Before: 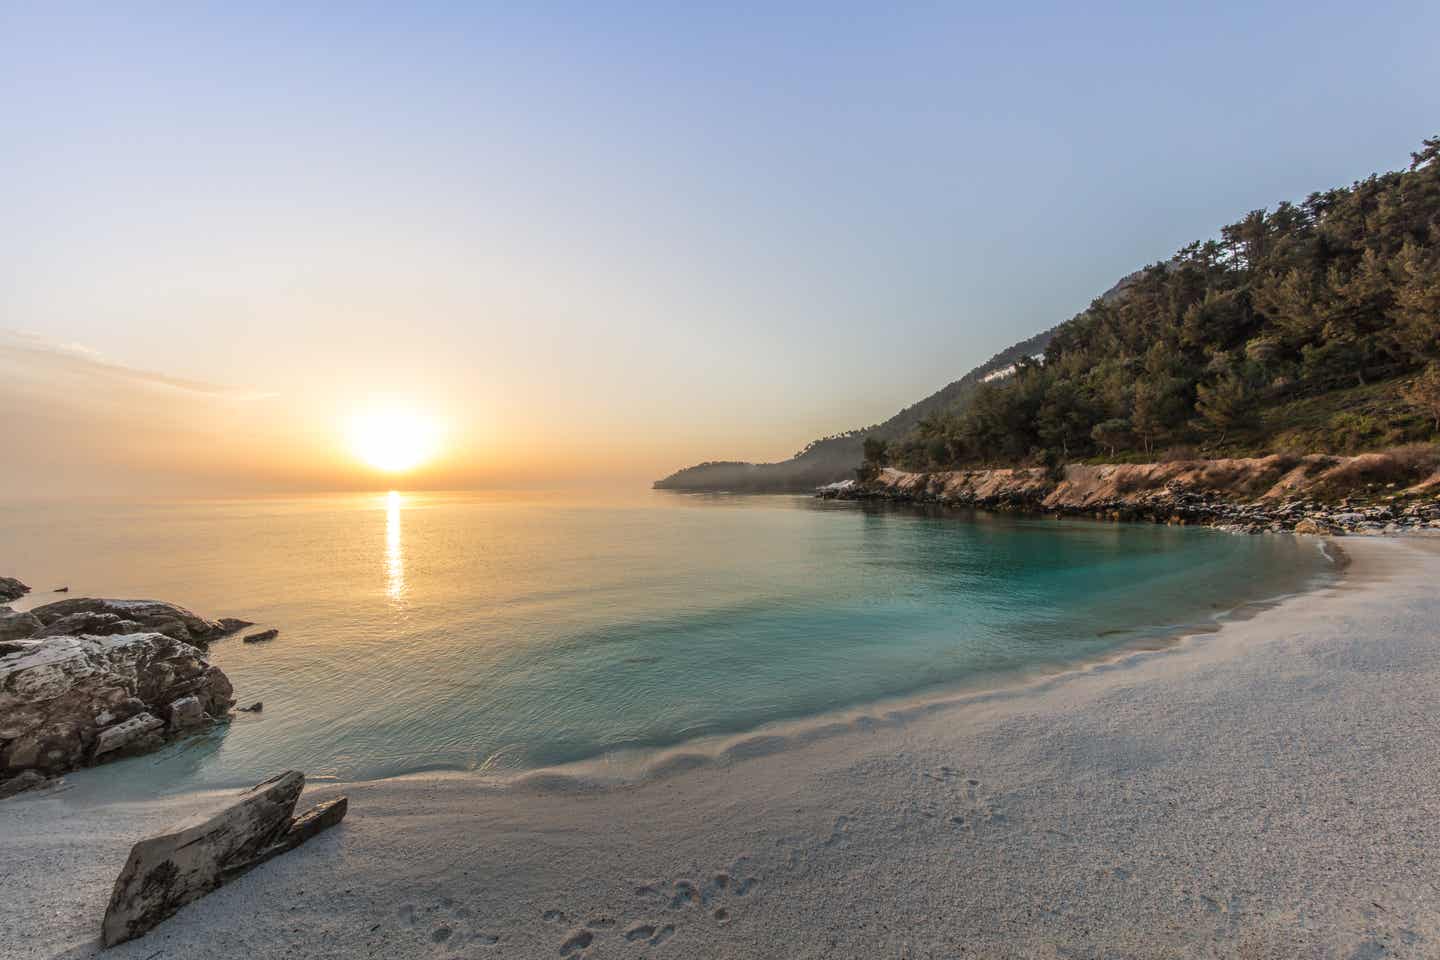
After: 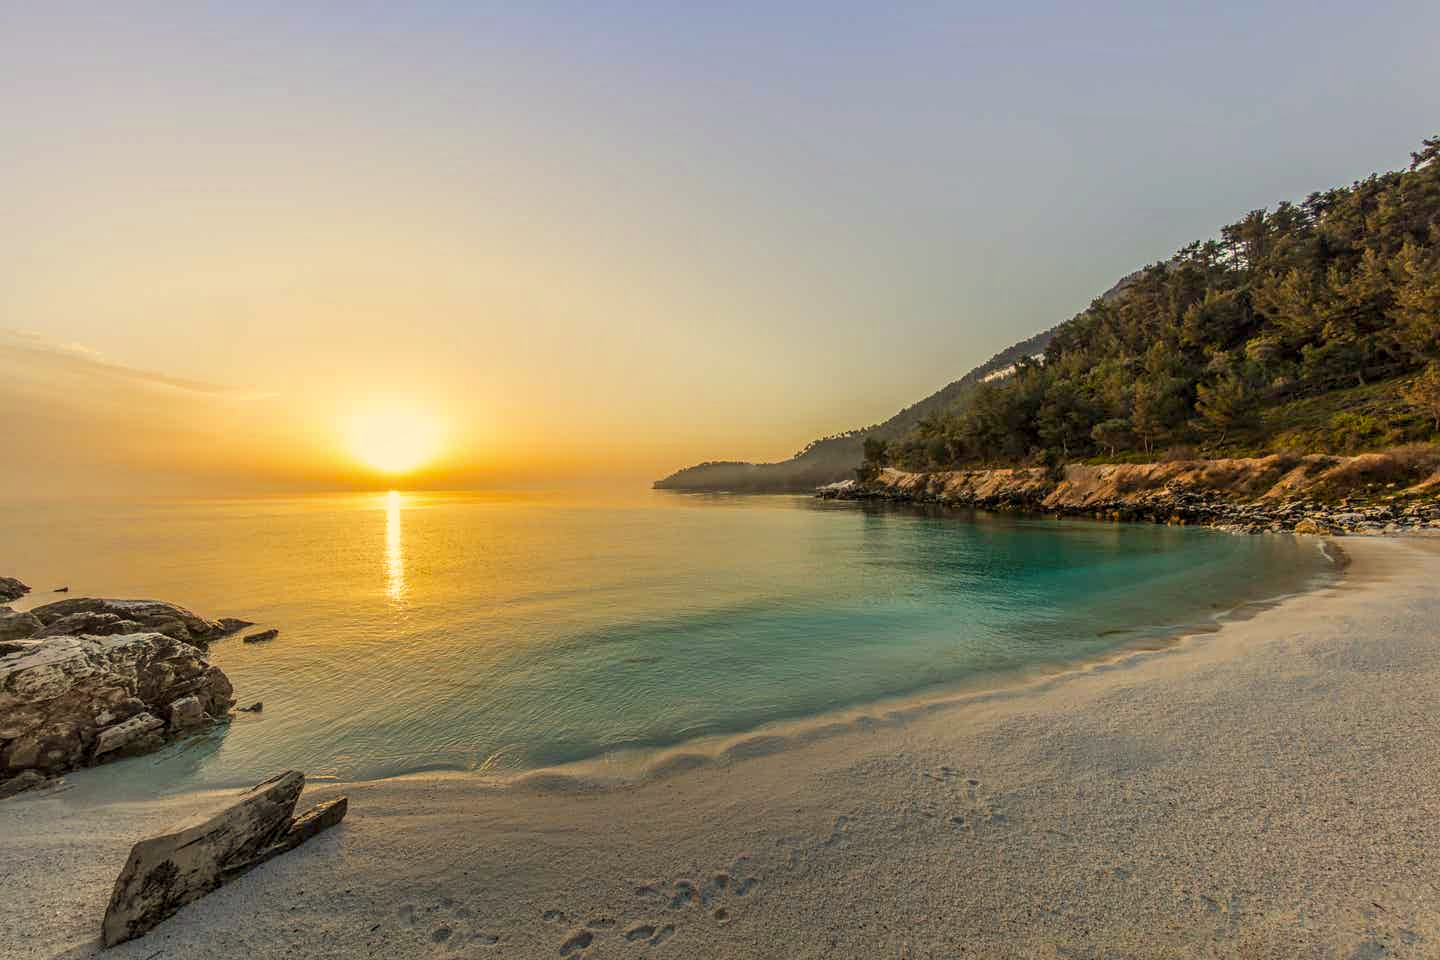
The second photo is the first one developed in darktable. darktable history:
sharpen: amount 0.209
color balance rgb: power › hue 324.85°, perceptual saturation grading › global saturation 25.747%, contrast -10.332%
local contrast: on, module defaults
color zones: curves: ch0 [(0.068, 0.464) (0.25, 0.5) (0.48, 0.508) (0.75, 0.536) (0.886, 0.476) (0.967, 0.456)]; ch1 [(0.066, 0.456) (0.25, 0.5) (0.616, 0.508) (0.746, 0.56) (0.934, 0.444)]
color correction: highlights a* 2.31, highlights b* 23.44
